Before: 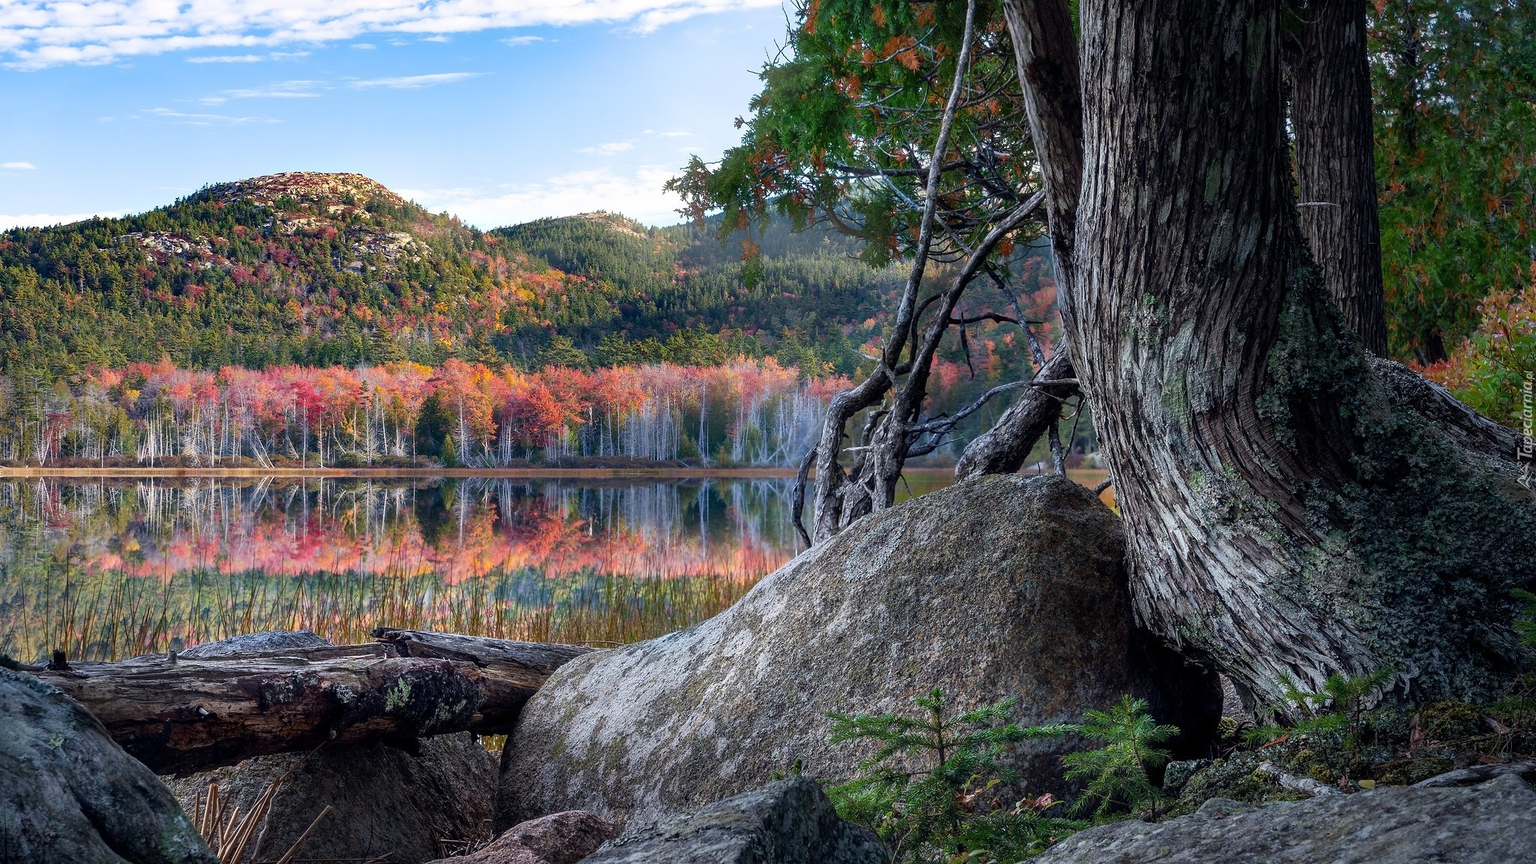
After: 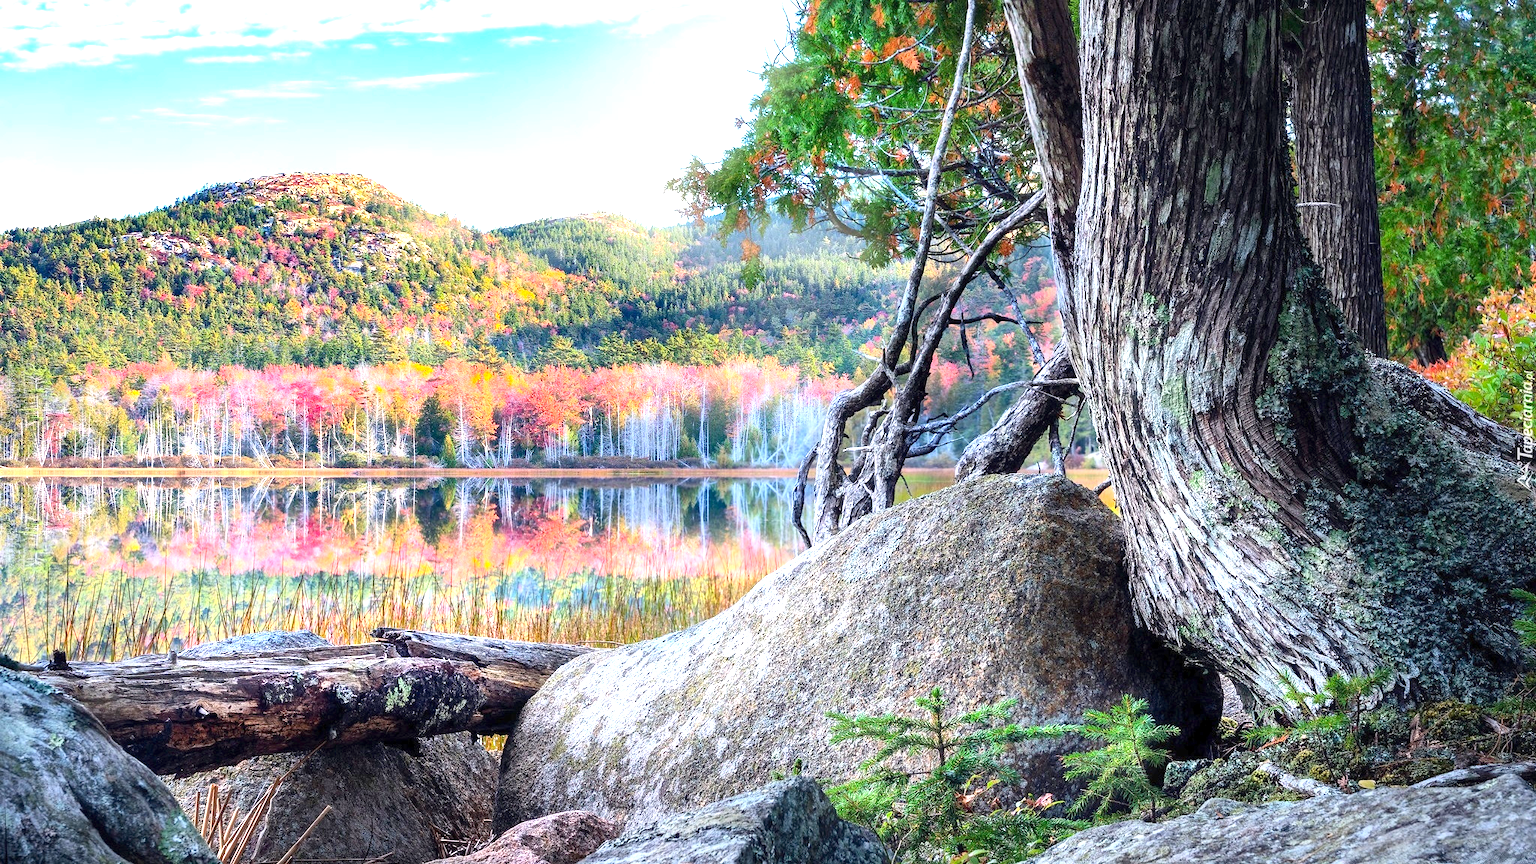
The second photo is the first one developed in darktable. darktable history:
contrast brightness saturation: contrast 0.198, brightness 0.164, saturation 0.222
exposure: exposure 1.522 EV, compensate highlight preservation false
